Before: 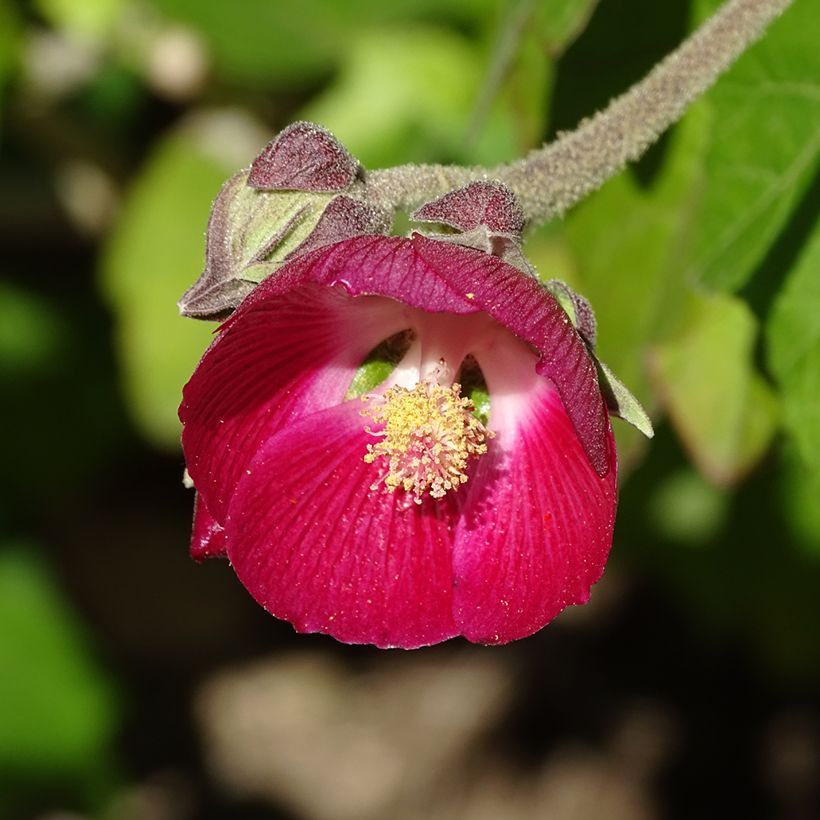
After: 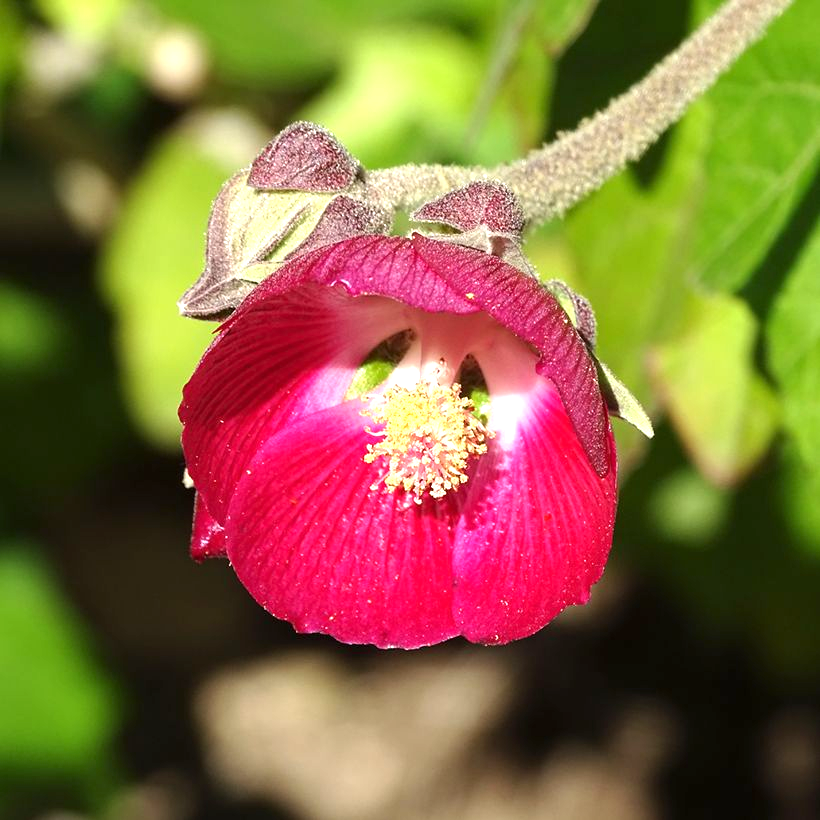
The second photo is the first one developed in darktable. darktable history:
exposure: black level correction 0, exposure 0.936 EV, compensate highlight preservation false
